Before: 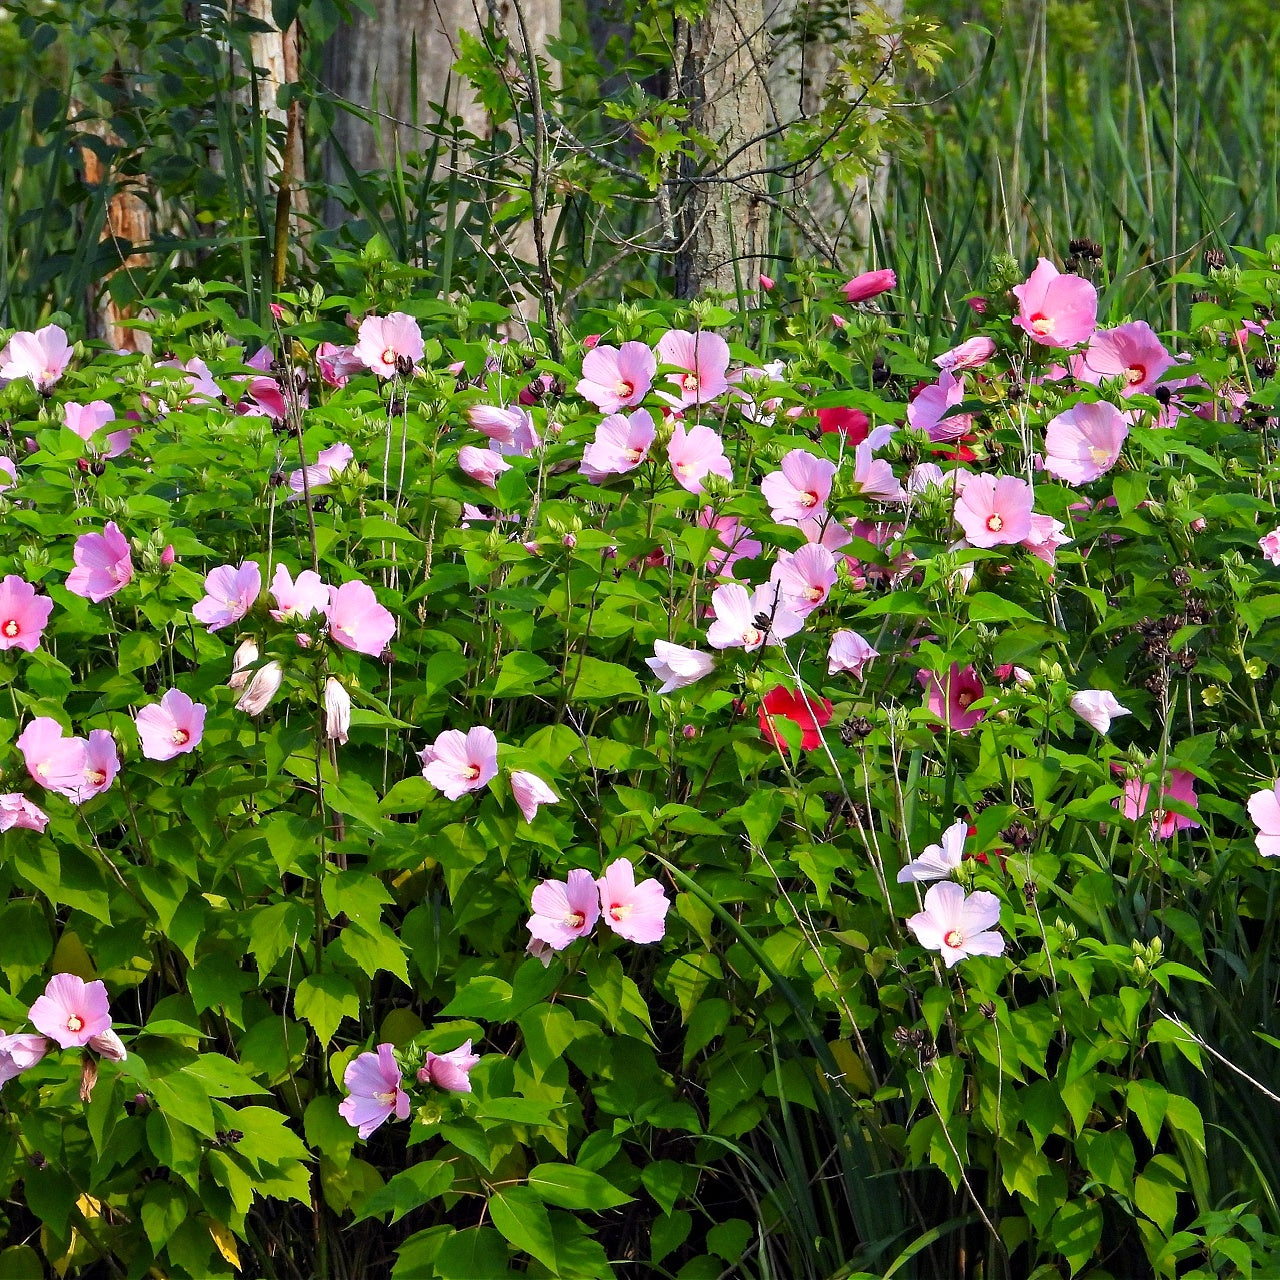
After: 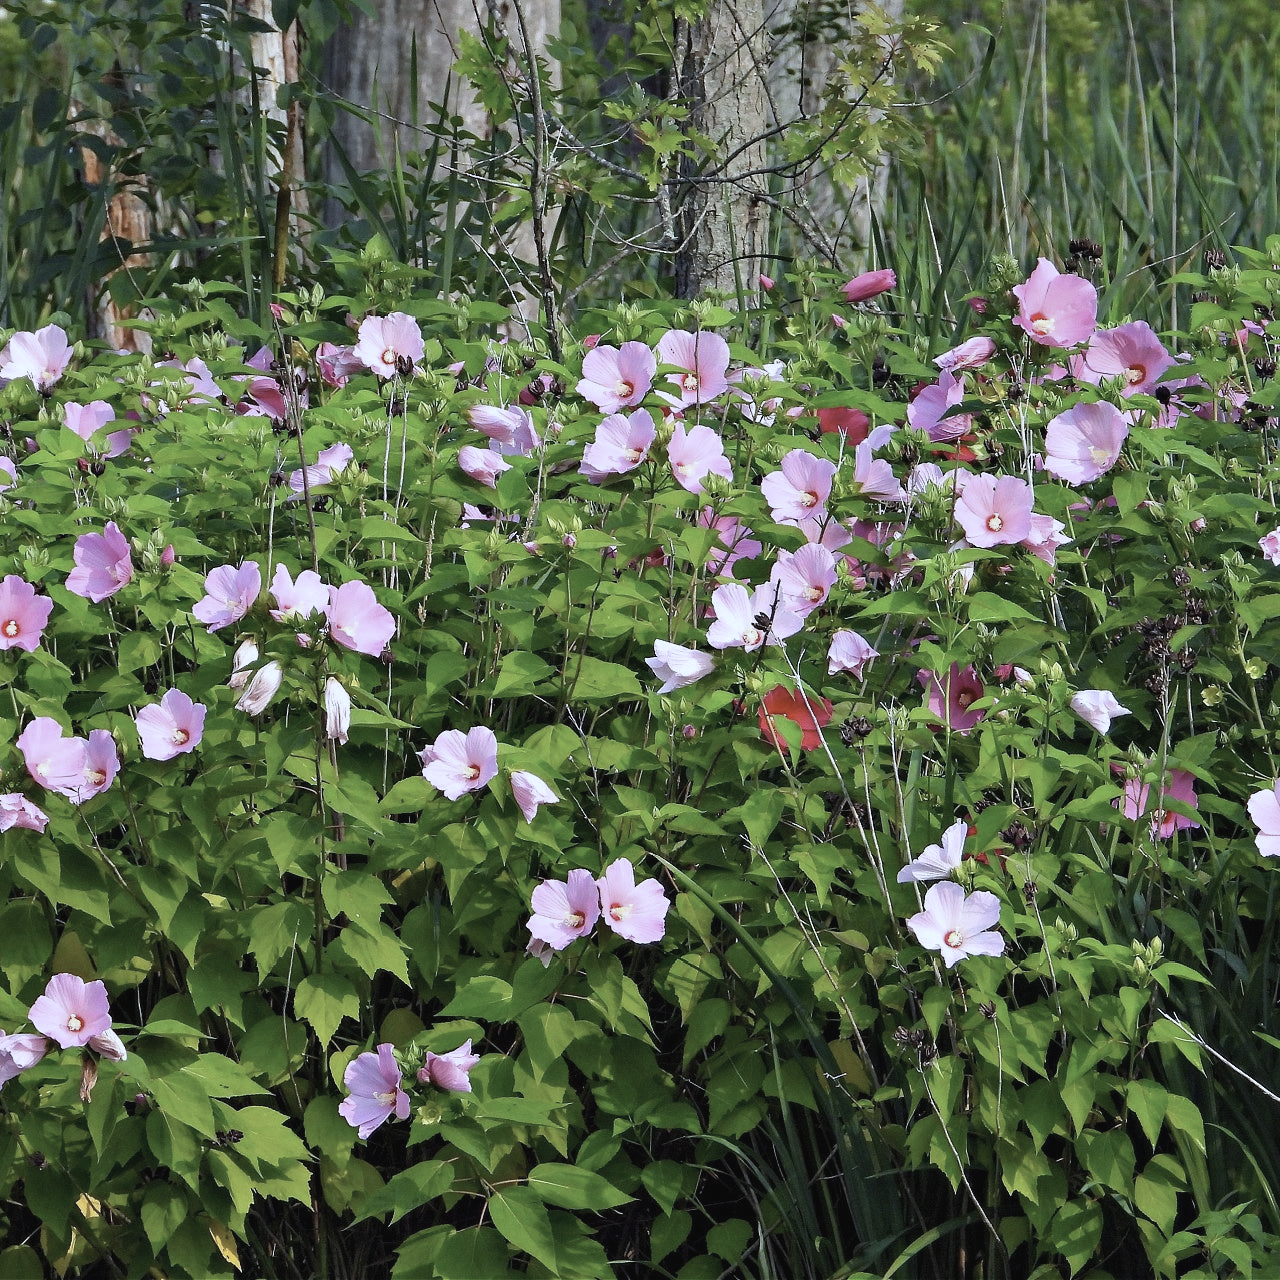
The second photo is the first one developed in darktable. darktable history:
contrast brightness saturation: contrast -0.05, saturation -0.41
white balance: red 0.931, blue 1.11
